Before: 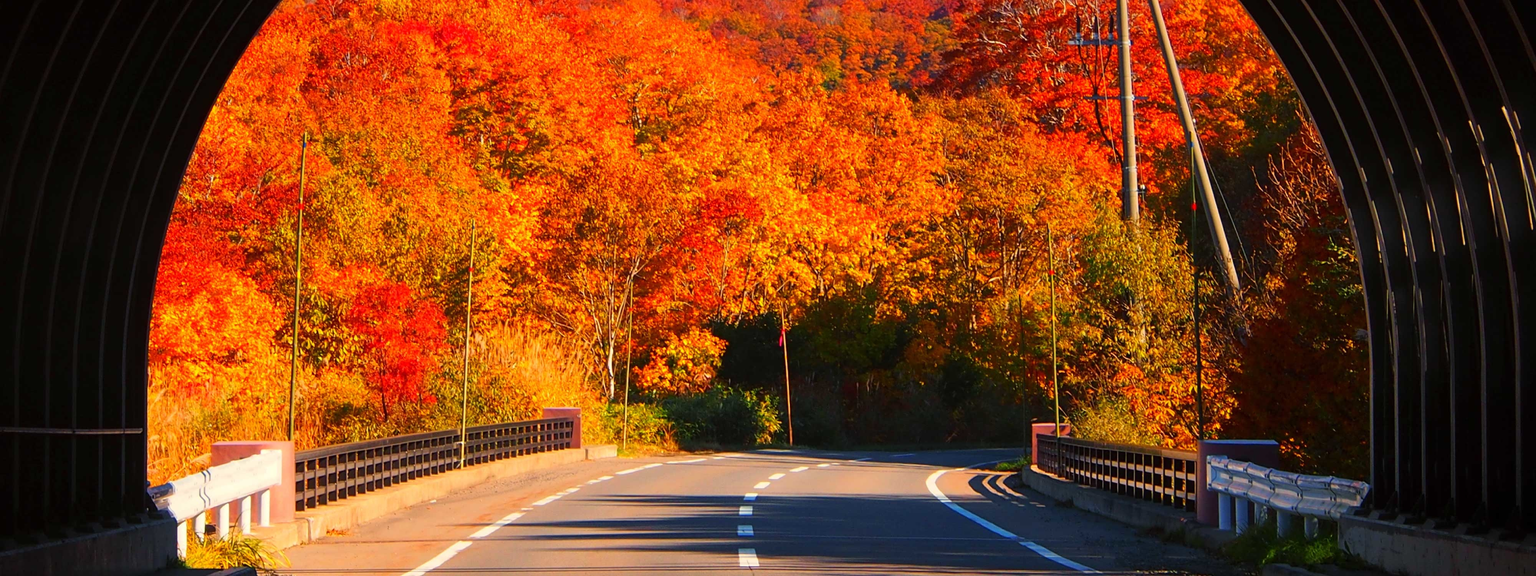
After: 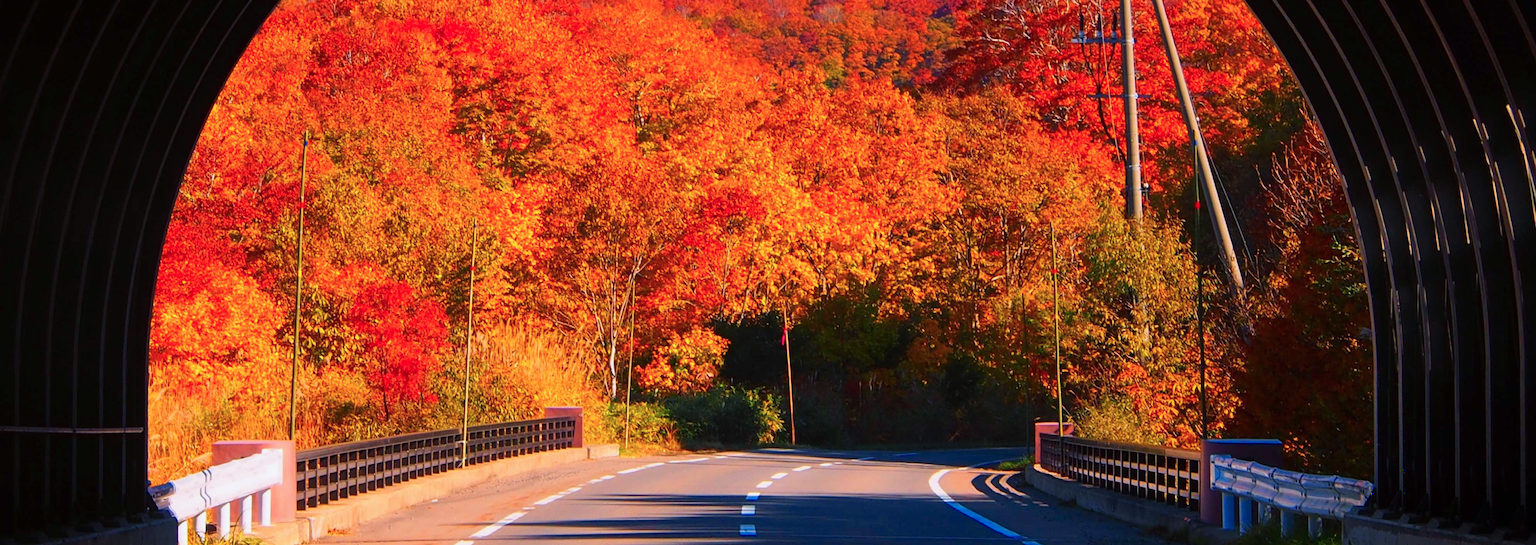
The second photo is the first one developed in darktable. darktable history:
crop: top 0.448%, right 0.264%, bottom 5.045%
color calibration: output R [0.999, 0.026, -0.11, 0], output G [-0.019, 1.037, -0.099, 0], output B [0.022, -0.023, 0.902, 0], illuminant custom, x 0.367, y 0.392, temperature 4437.75 K, clip negative RGB from gamut false
